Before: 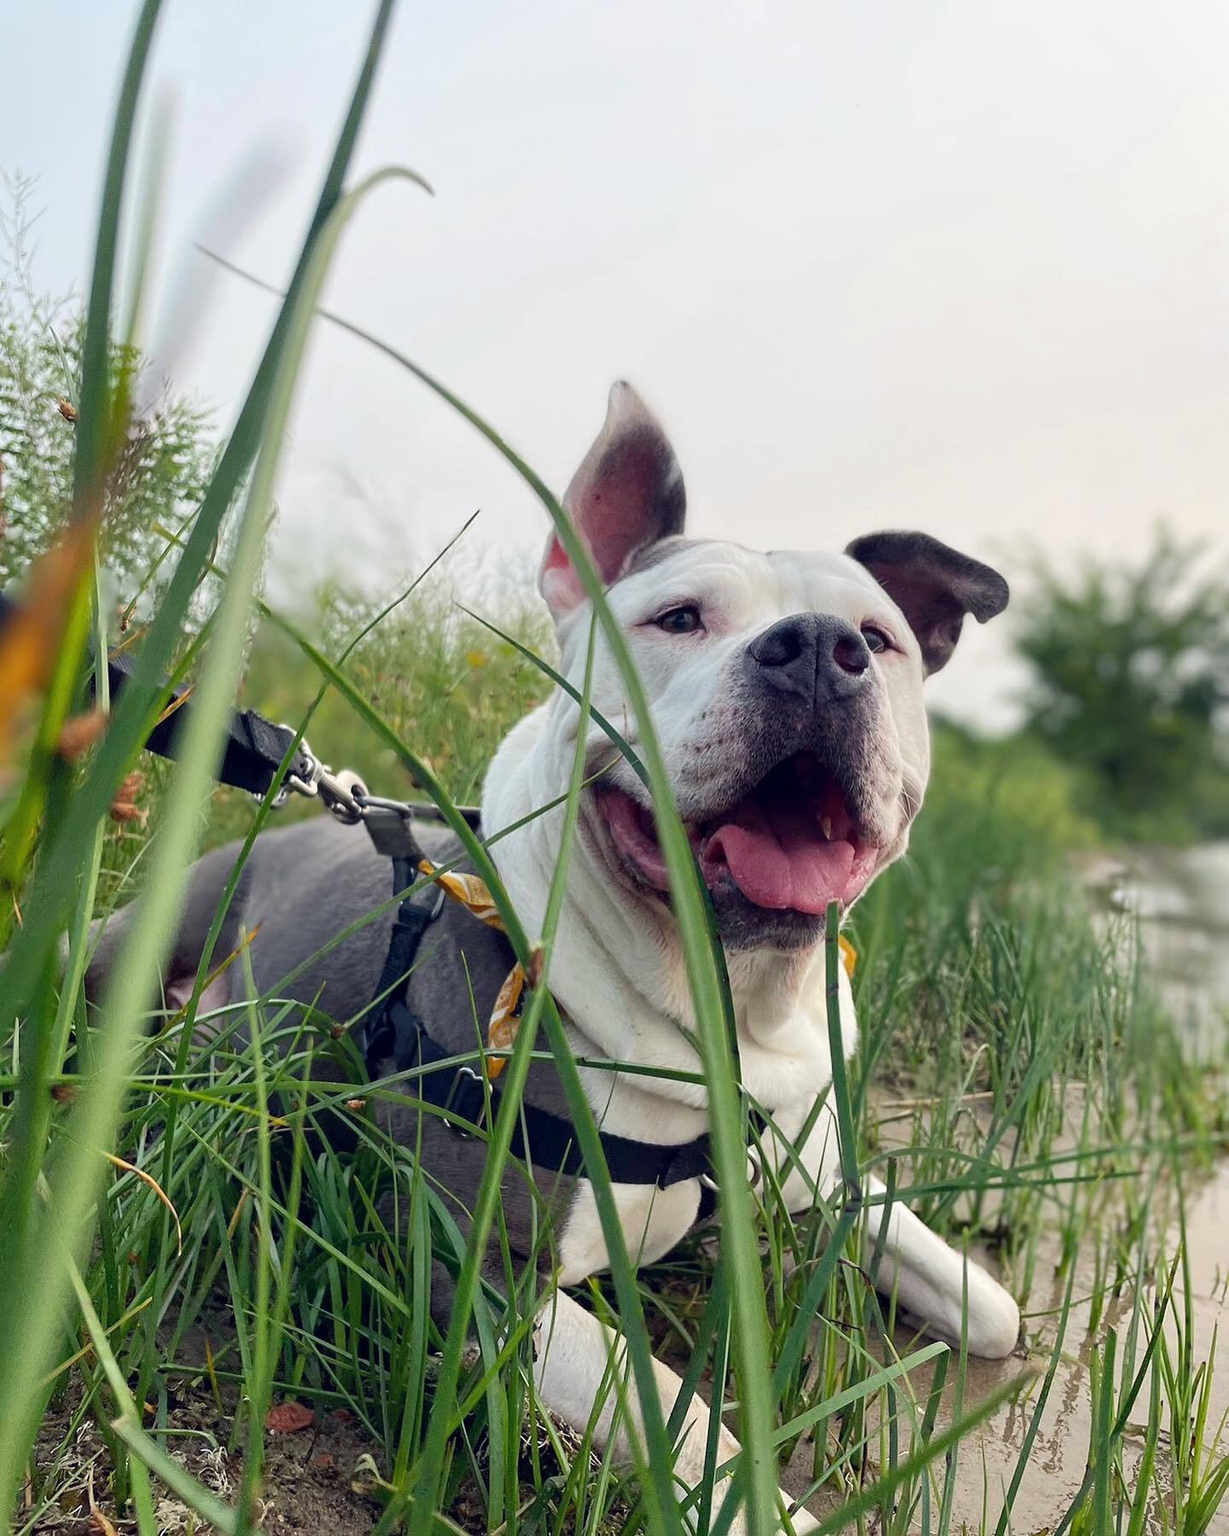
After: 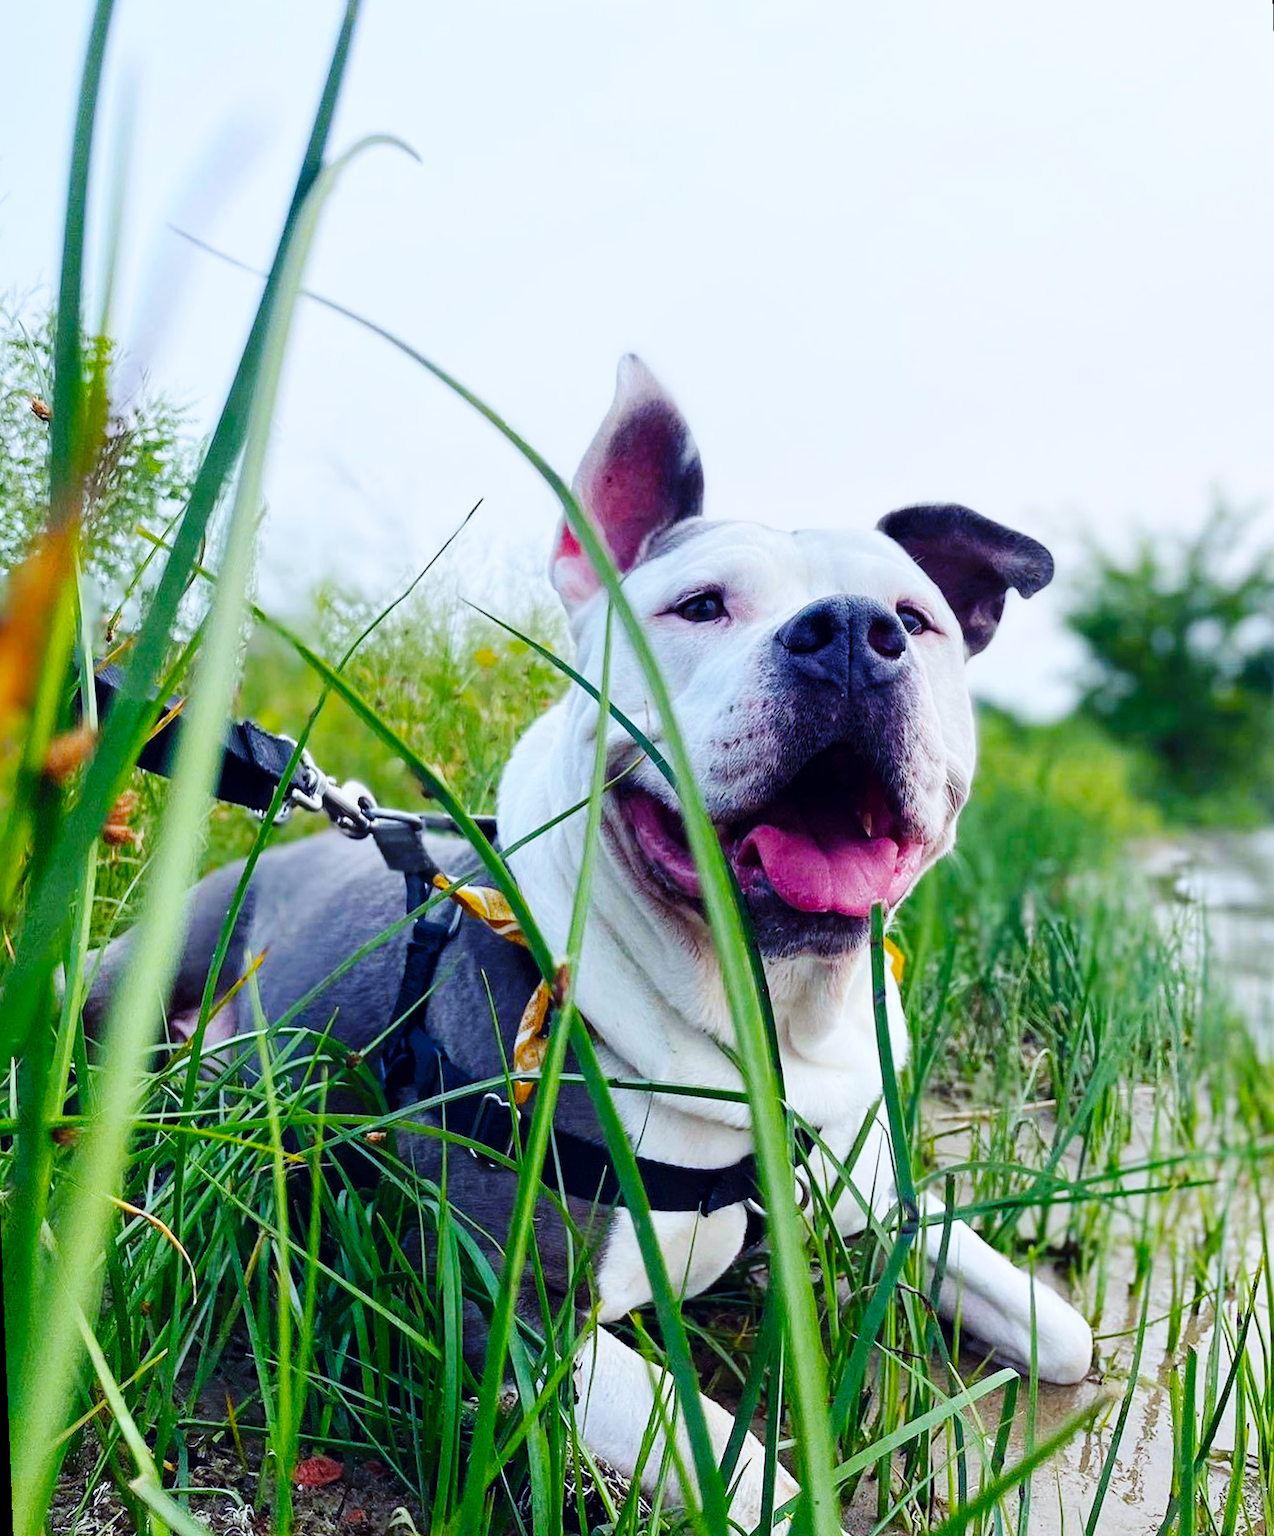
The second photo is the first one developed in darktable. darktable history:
color balance rgb: perceptual saturation grading › global saturation 25%, global vibrance 20%
base curve: curves: ch0 [(0, 0) (0.036, 0.025) (0.121, 0.166) (0.206, 0.329) (0.605, 0.79) (1, 1)], preserve colors none
exposure: compensate highlight preservation false
white balance: red 0.926, green 1.003, blue 1.133
rotate and perspective: rotation -2.12°, lens shift (vertical) 0.009, lens shift (horizontal) -0.008, automatic cropping original format, crop left 0.036, crop right 0.964, crop top 0.05, crop bottom 0.959
